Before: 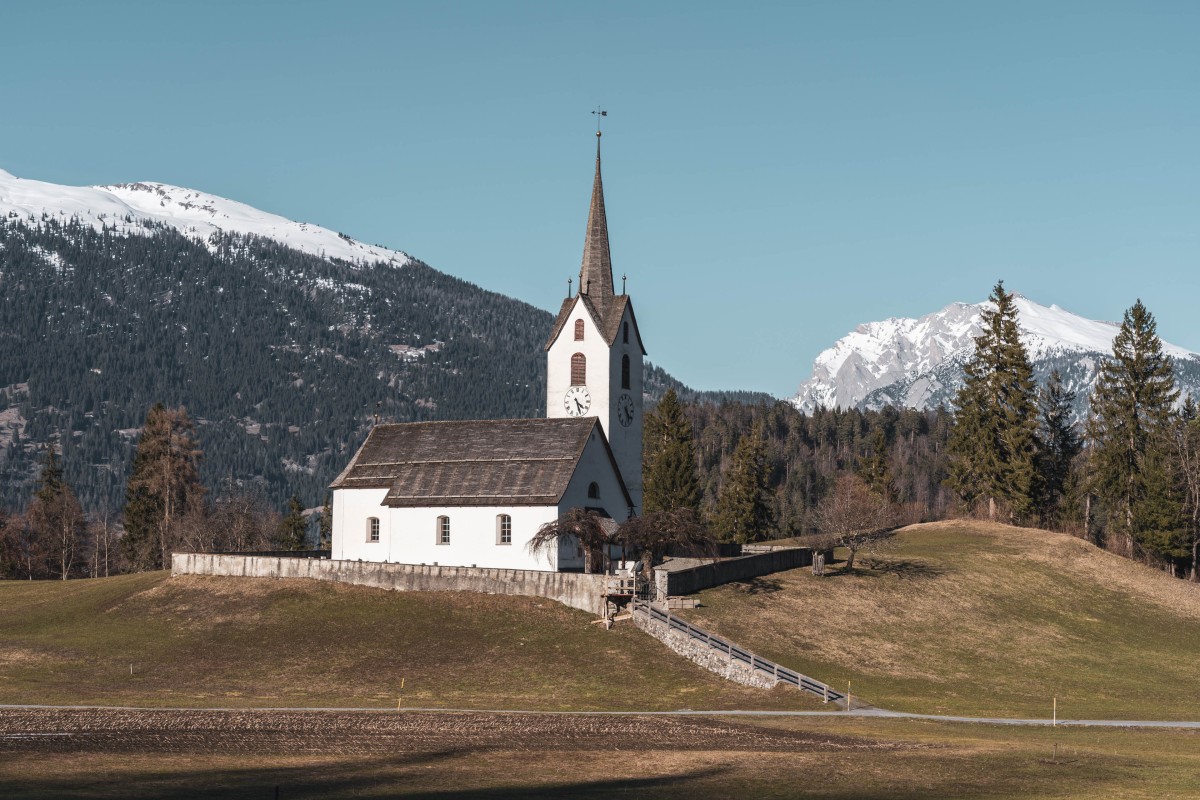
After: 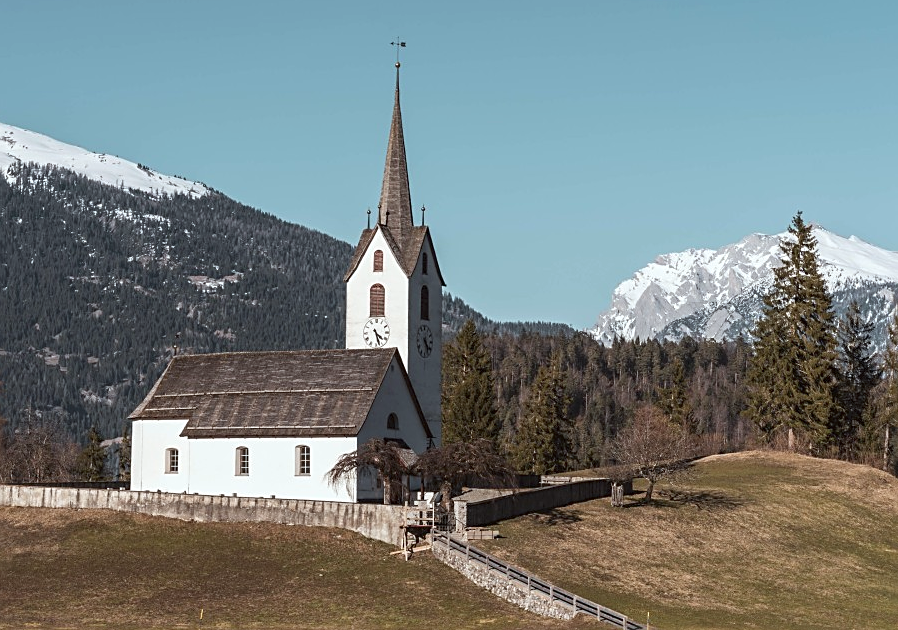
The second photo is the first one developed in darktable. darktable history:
color correction: highlights a* -2.73, highlights b* -2.09, shadows a* 2.41, shadows b* 2.73
crop: left 16.768%, top 8.653%, right 8.362%, bottom 12.485%
sharpen: on, module defaults
